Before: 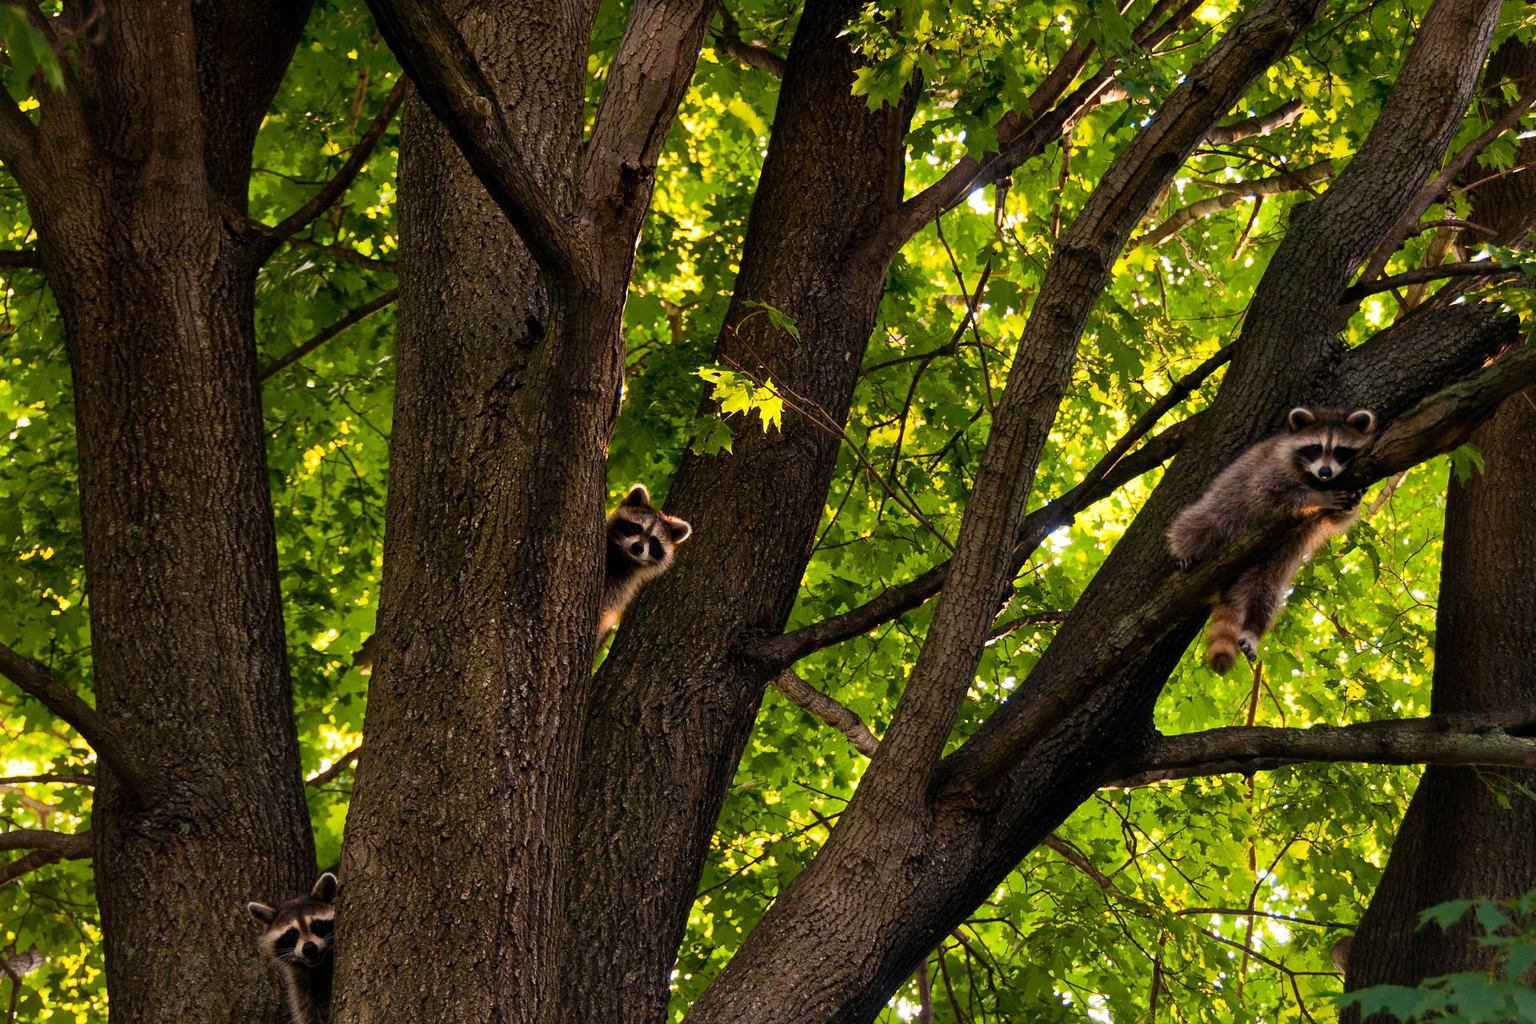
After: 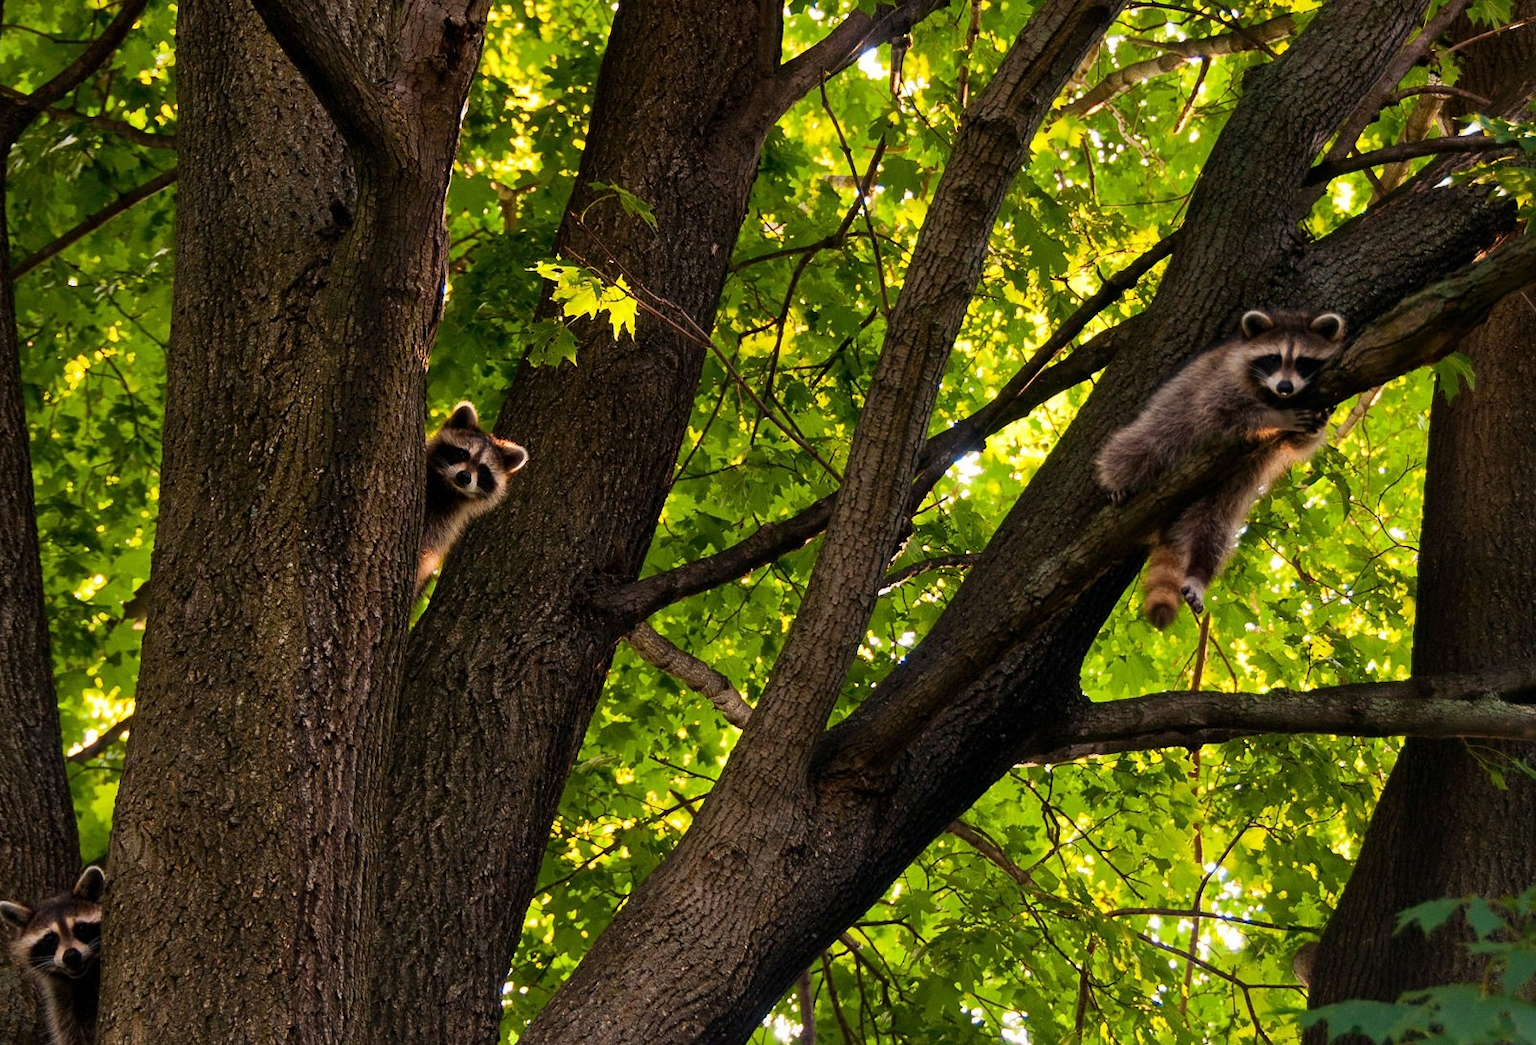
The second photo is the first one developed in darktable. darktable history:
crop: left 16.291%, top 14.468%
